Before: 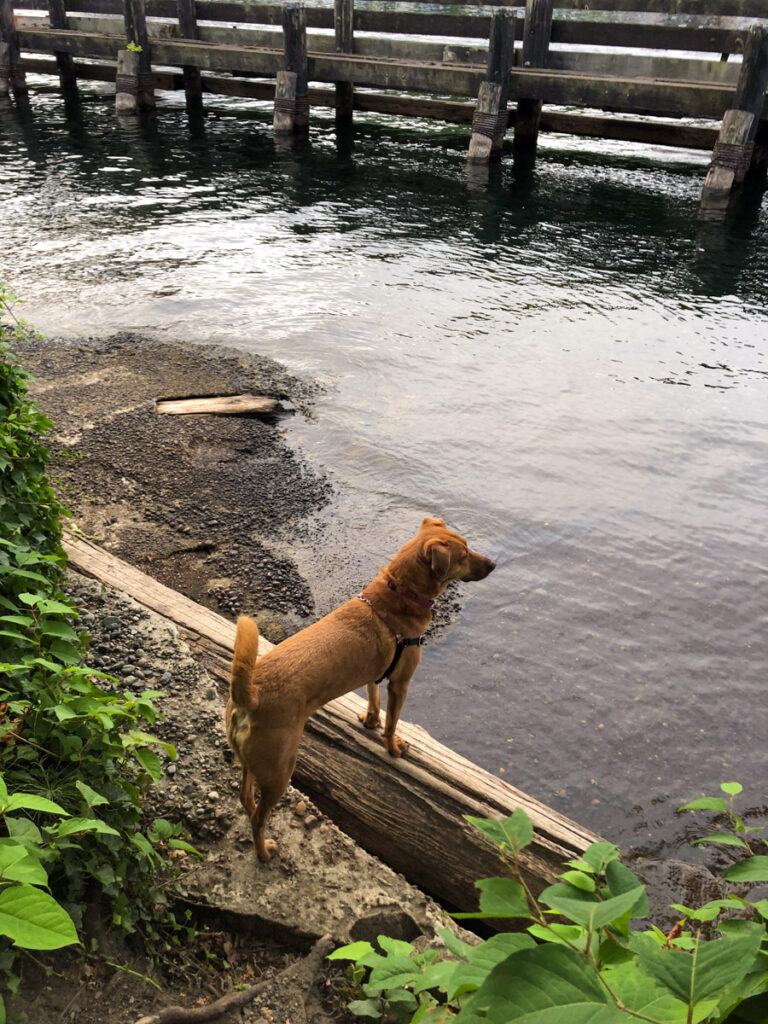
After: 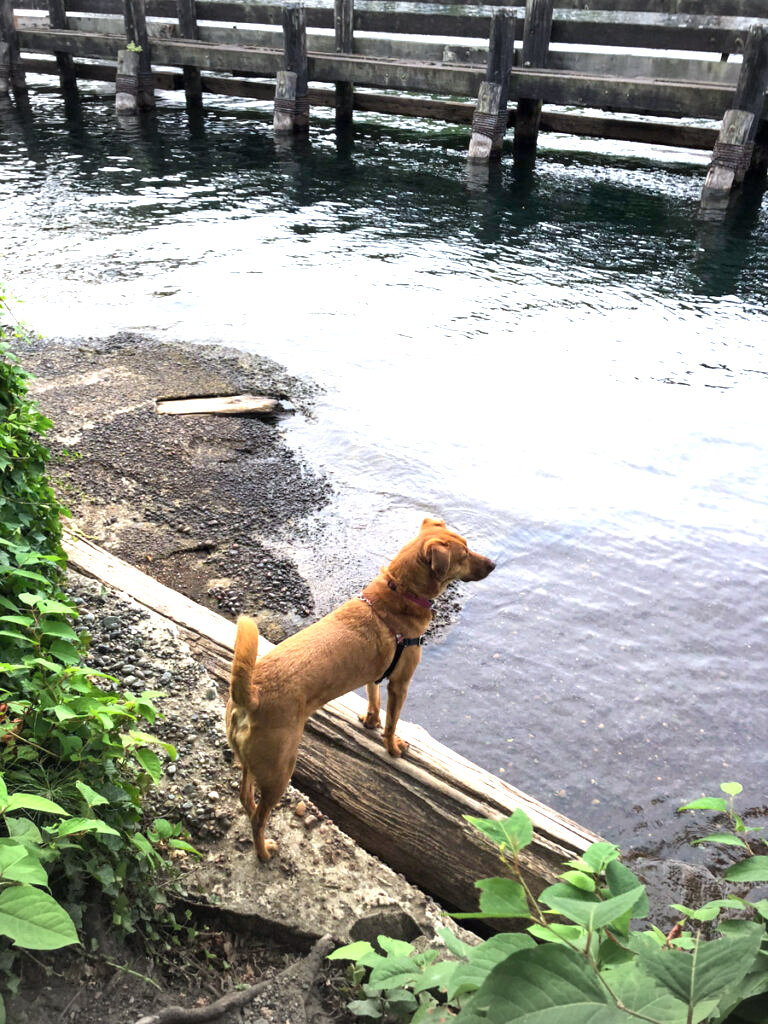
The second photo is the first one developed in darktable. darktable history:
color calibration: x 0.37, y 0.382, temperature 4313.32 K
vignetting: fall-off start 100%, brightness -0.282, width/height ratio 1.31
exposure: black level correction 0, exposure 1.1 EV, compensate highlight preservation false
